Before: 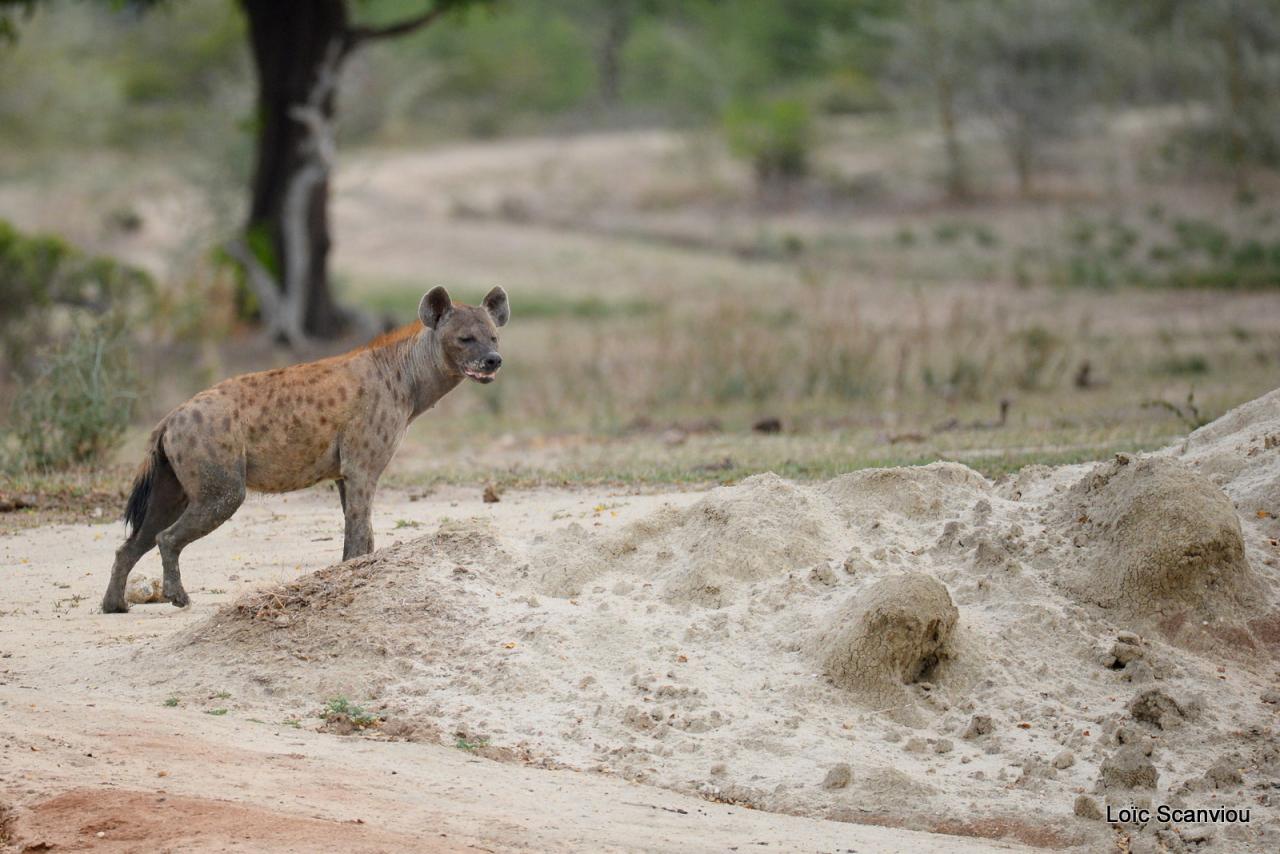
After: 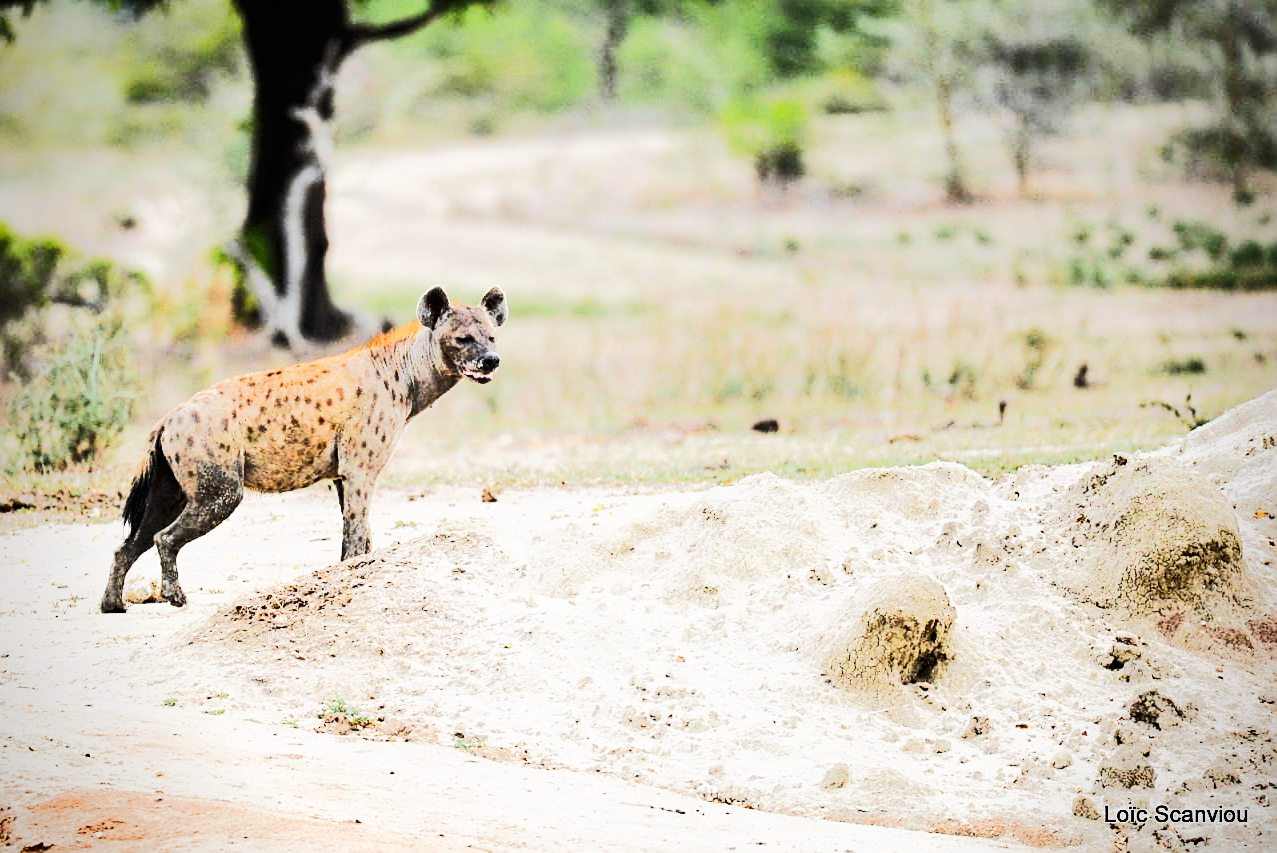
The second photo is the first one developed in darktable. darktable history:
tone curve: curves: ch0 [(0, 0) (0.003, 0.002) (0.011, 0.004) (0.025, 0.005) (0.044, 0.009) (0.069, 0.013) (0.1, 0.017) (0.136, 0.036) (0.177, 0.066) (0.224, 0.102) (0.277, 0.143) (0.335, 0.197) (0.399, 0.268) (0.468, 0.389) (0.543, 0.549) (0.623, 0.714) (0.709, 0.801) (0.801, 0.854) (0.898, 0.9) (1, 1)], color space Lab, linked channels, preserve colors none
vignetting: saturation -0.002, unbound false
crop and rotate: left 0.169%, bottom 0.009%
base curve: curves: ch0 [(0, 0) (0.007, 0.004) (0.027, 0.03) (0.046, 0.07) (0.207, 0.54) (0.442, 0.872) (0.673, 0.972) (1, 1)], preserve colors none
sharpen: on, module defaults
